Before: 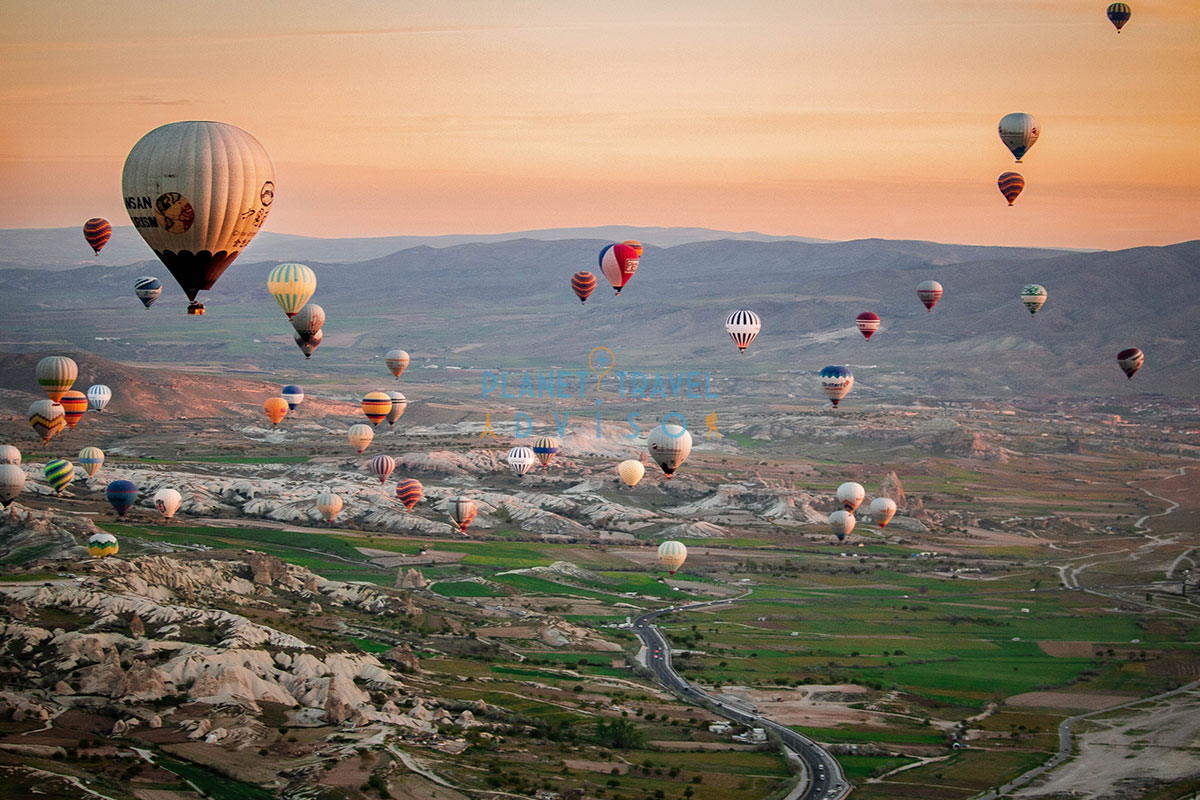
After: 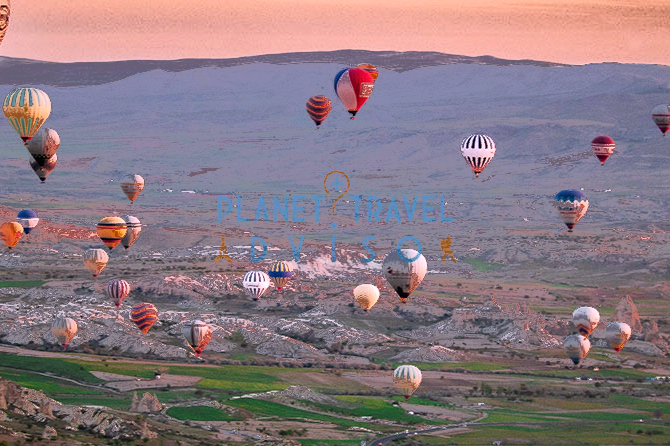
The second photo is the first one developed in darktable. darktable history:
crop and rotate: left 22.13%, top 22.054%, right 22.026%, bottom 22.102%
fill light: exposure -0.73 EV, center 0.69, width 2.2
white balance: red 1.066, blue 1.119
